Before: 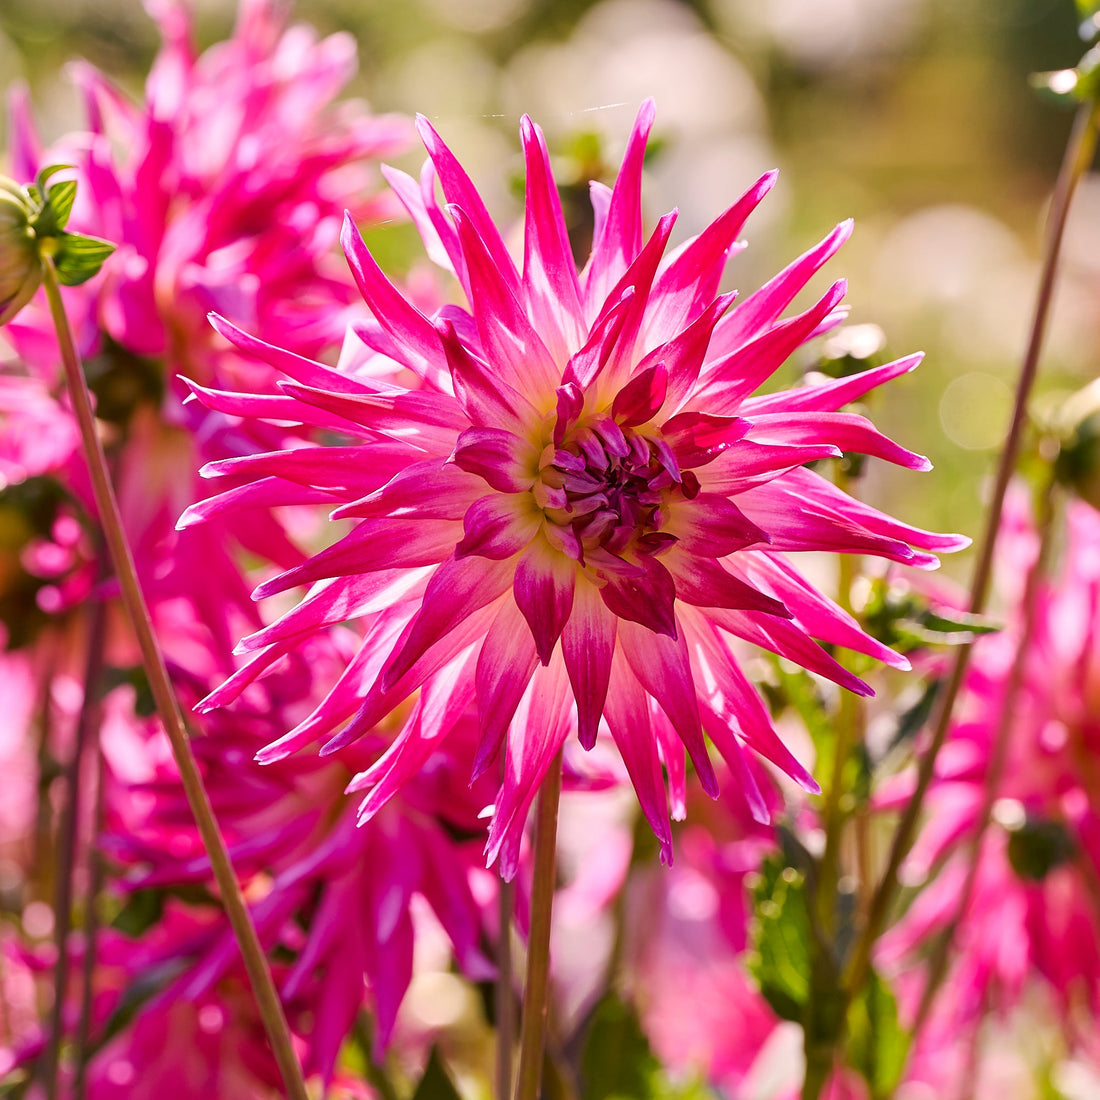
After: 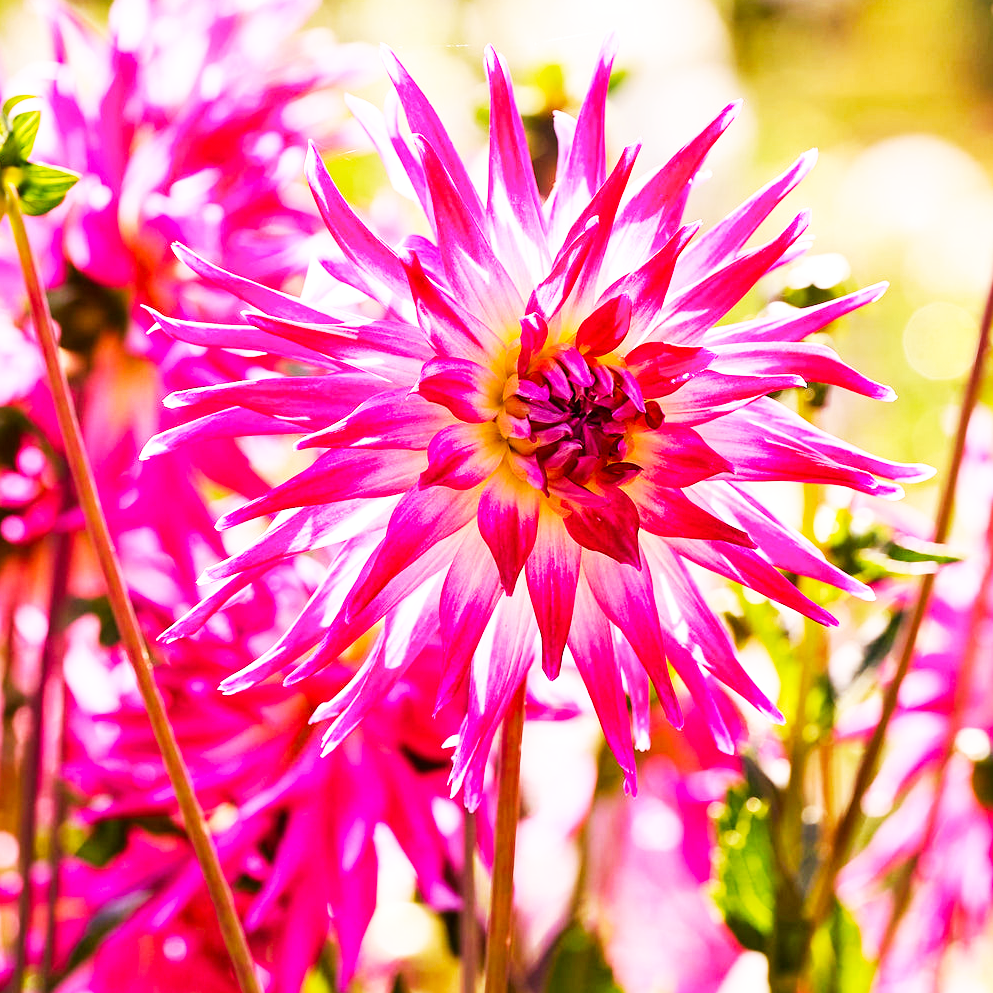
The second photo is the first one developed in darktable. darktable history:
crop: left 3.305%, top 6.436%, right 6.389%, bottom 3.258%
levels: levels [0, 0.498, 0.996]
base curve: curves: ch0 [(0, 0) (0.007, 0.004) (0.027, 0.03) (0.046, 0.07) (0.207, 0.54) (0.442, 0.872) (0.673, 0.972) (1, 1)], preserve colors none
